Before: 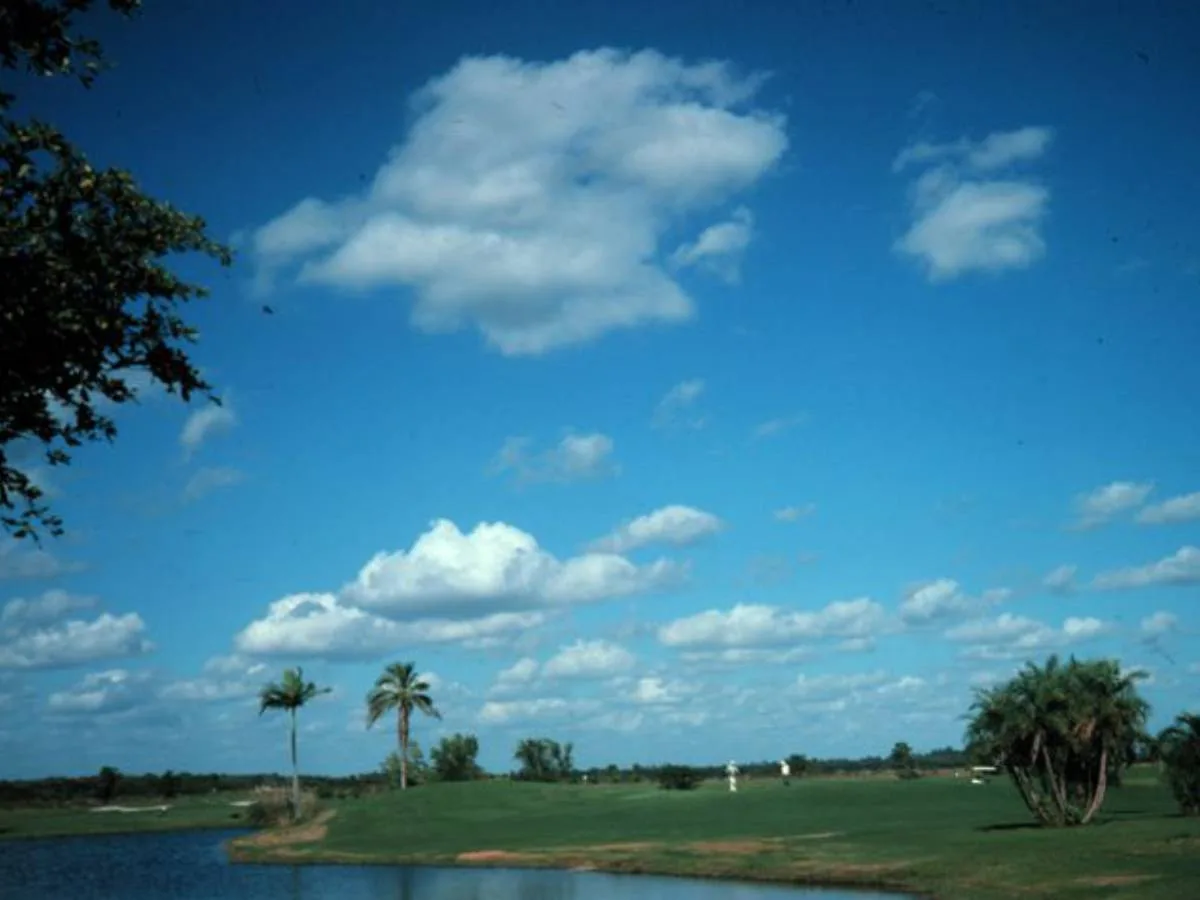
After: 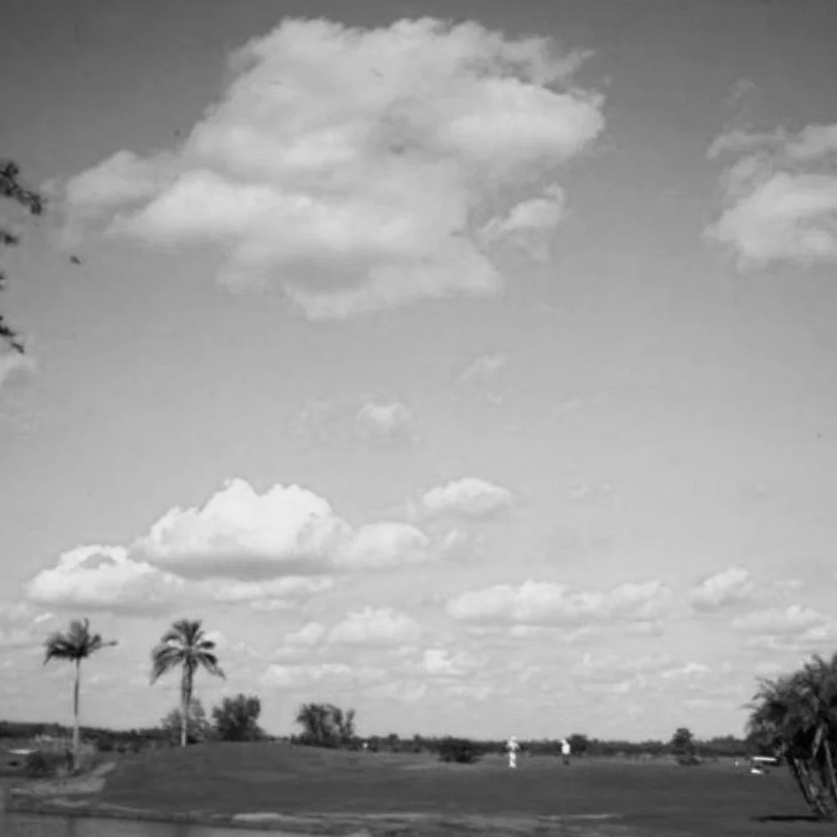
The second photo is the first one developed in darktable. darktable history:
base curve: curves: ch0 [(0, 0) (0.088, 0.125) (0.176, 0.251) (0.354, 0.501) (0.613, 0.749) (1, 0.877)], preserve colors none
color calibration: output gray [0.253, 0.26, 0.487, 0], gray › normalize channels true, illuminant same as pipeline (D50), adaptation XYZ, x 0.346, y 0.359, gamut compression 0
crop and rotate: angle -3.27°, left 14.277%, top 0.028%, right 10.766%, bottom 0.028%
